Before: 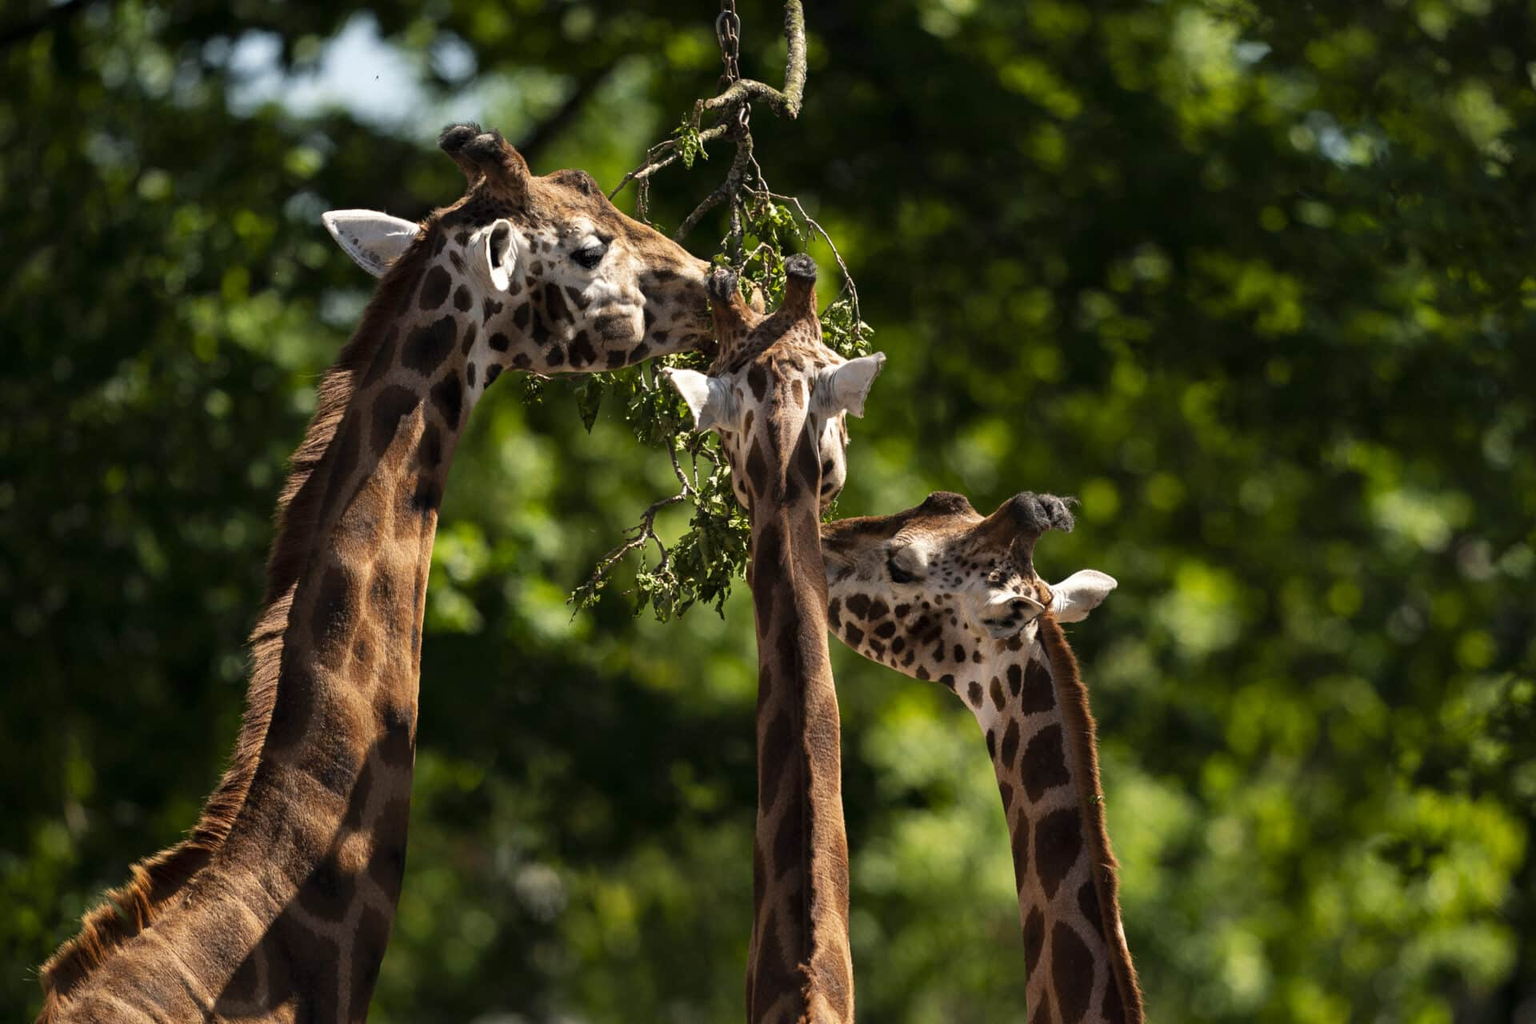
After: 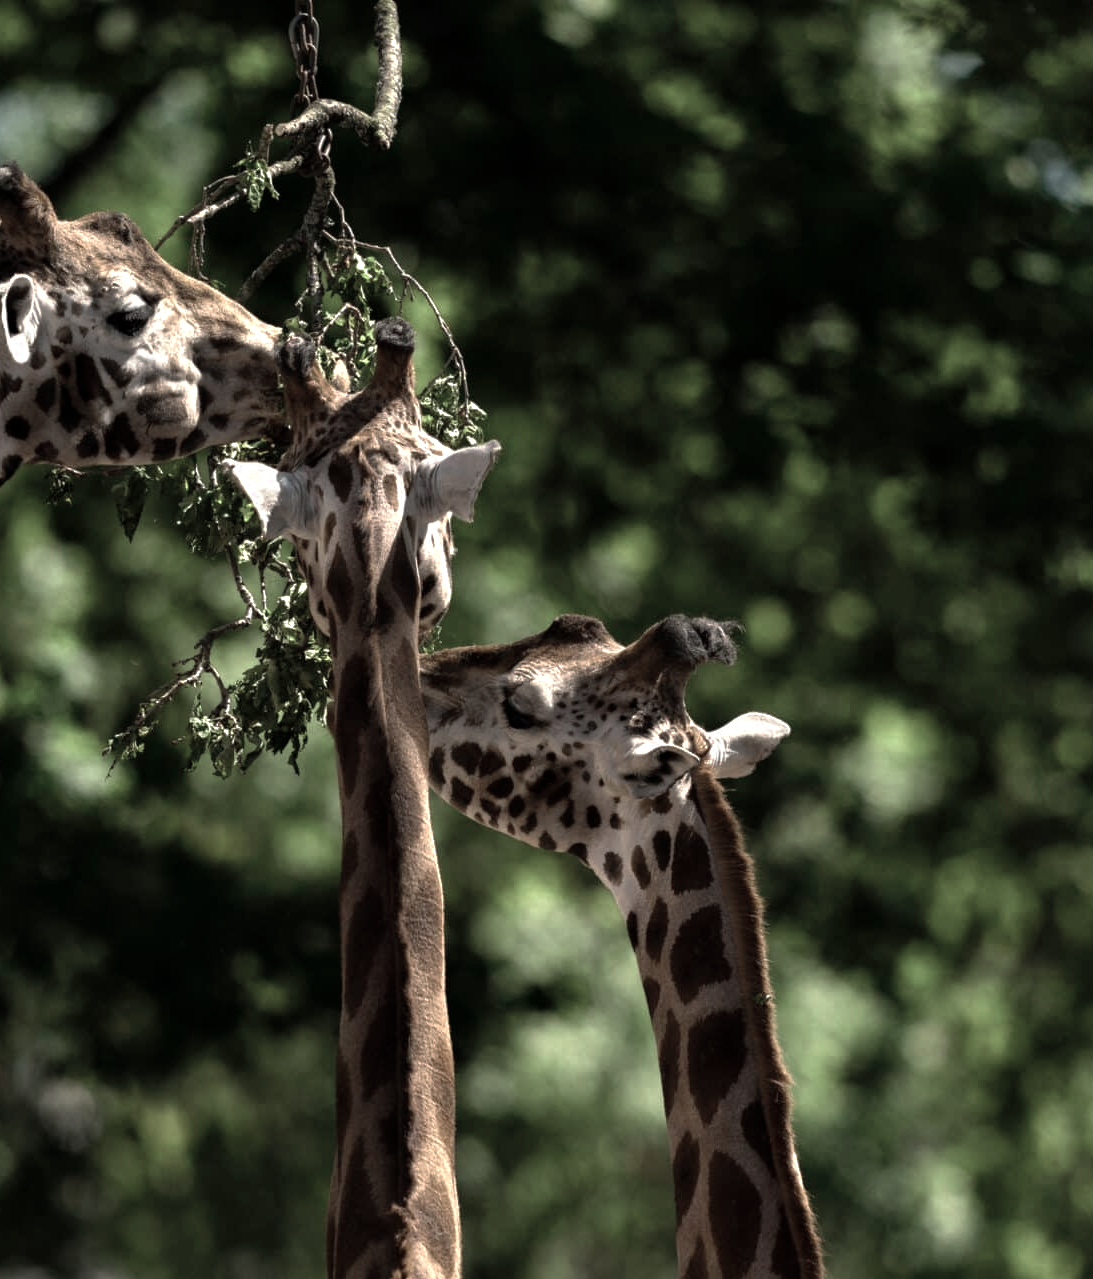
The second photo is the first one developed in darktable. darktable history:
crop: left 31.601%, top 0.002%, right 11.449%
color zones: curves: ch0 [(0.25, 0.667) (0.758, 0.368)]; ch1 [(0.215, 0.245) (0.761, 0.373)]; ch2 [(0.247, 0.554) (0.761, 0.436)]
base curve: curves: ch0 [(0, 0) (0.595, 0.418) (1, 1)], preserve colors none
